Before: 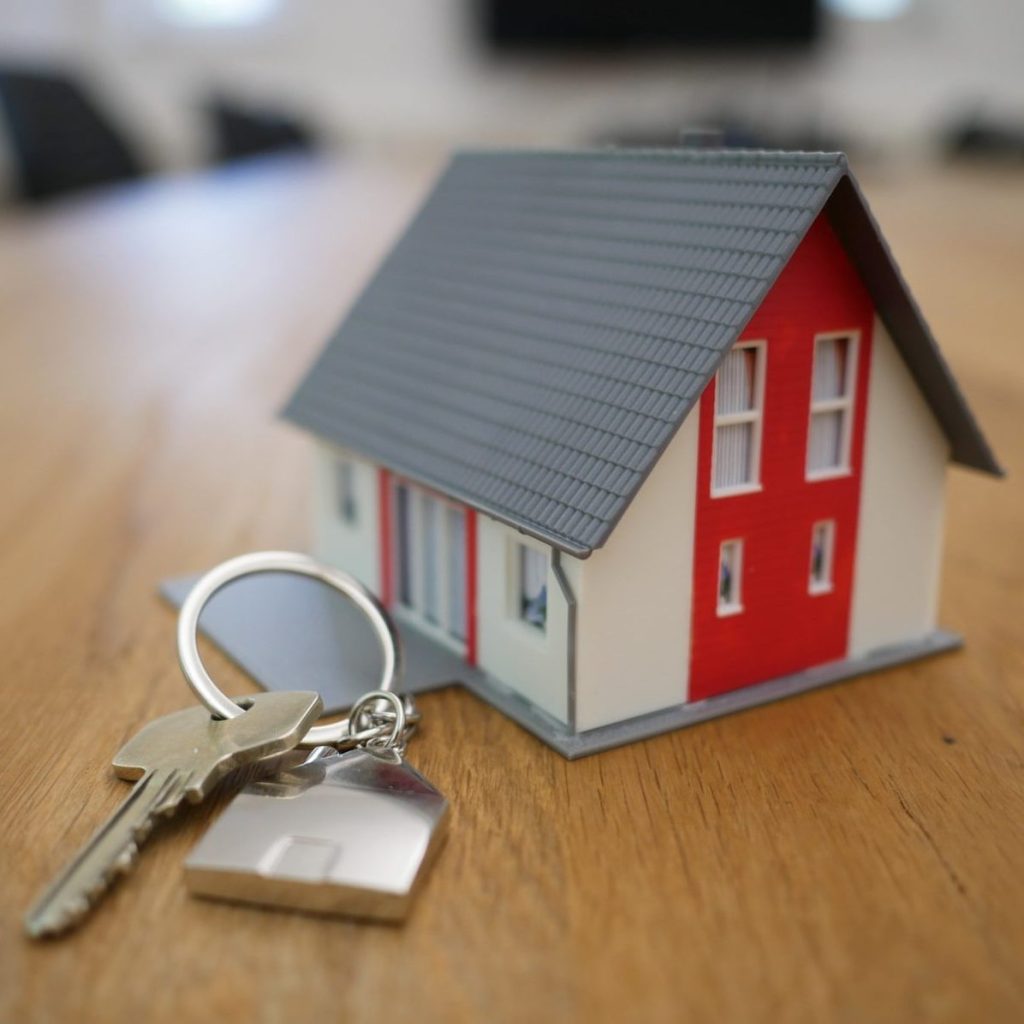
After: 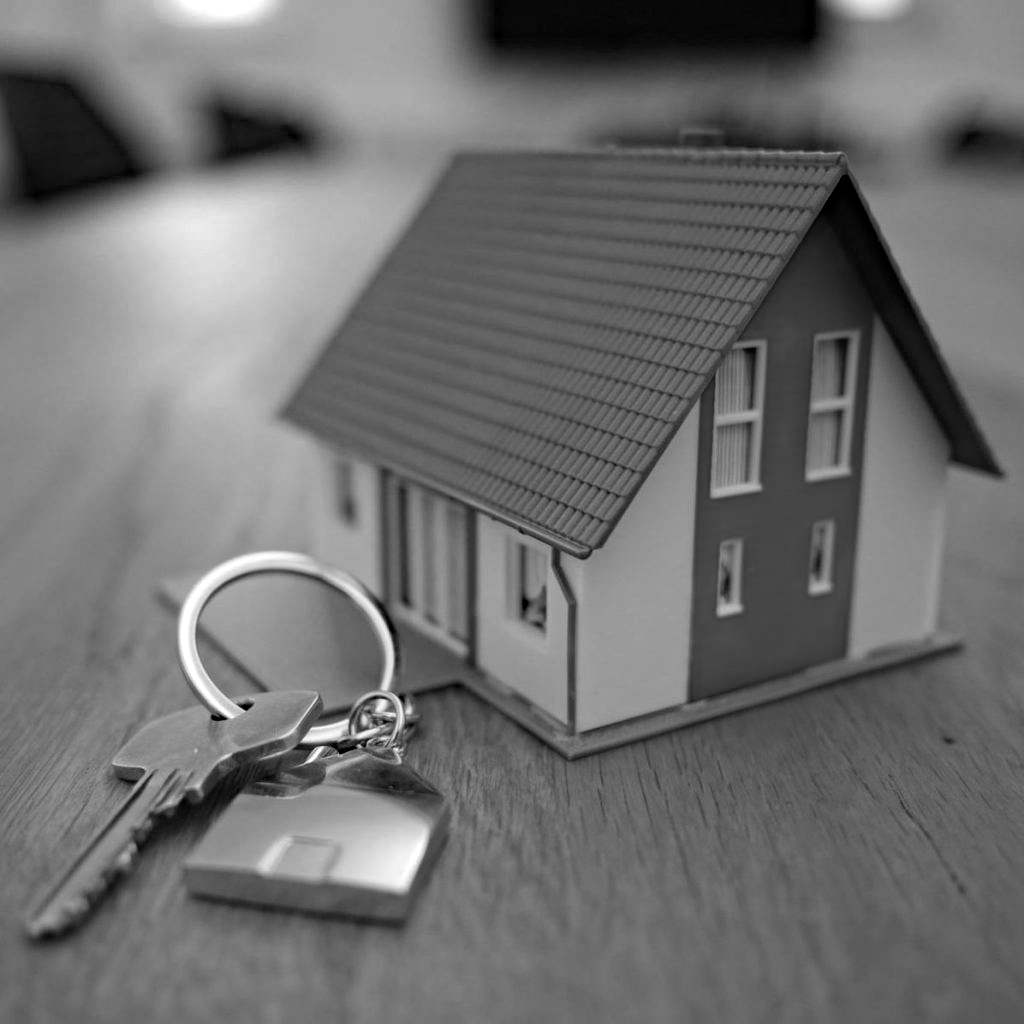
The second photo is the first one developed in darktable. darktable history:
haze removal: strength 0.52, distance 0.921, compatibility mode true, adaptive false
color calibration: output gray [0.28, 0.41, 0.31, 0], gray › normalize channels true, illuminant custom, x 0.368, y 0.373, temperature 4335.38 K, gamut compression 0.012
